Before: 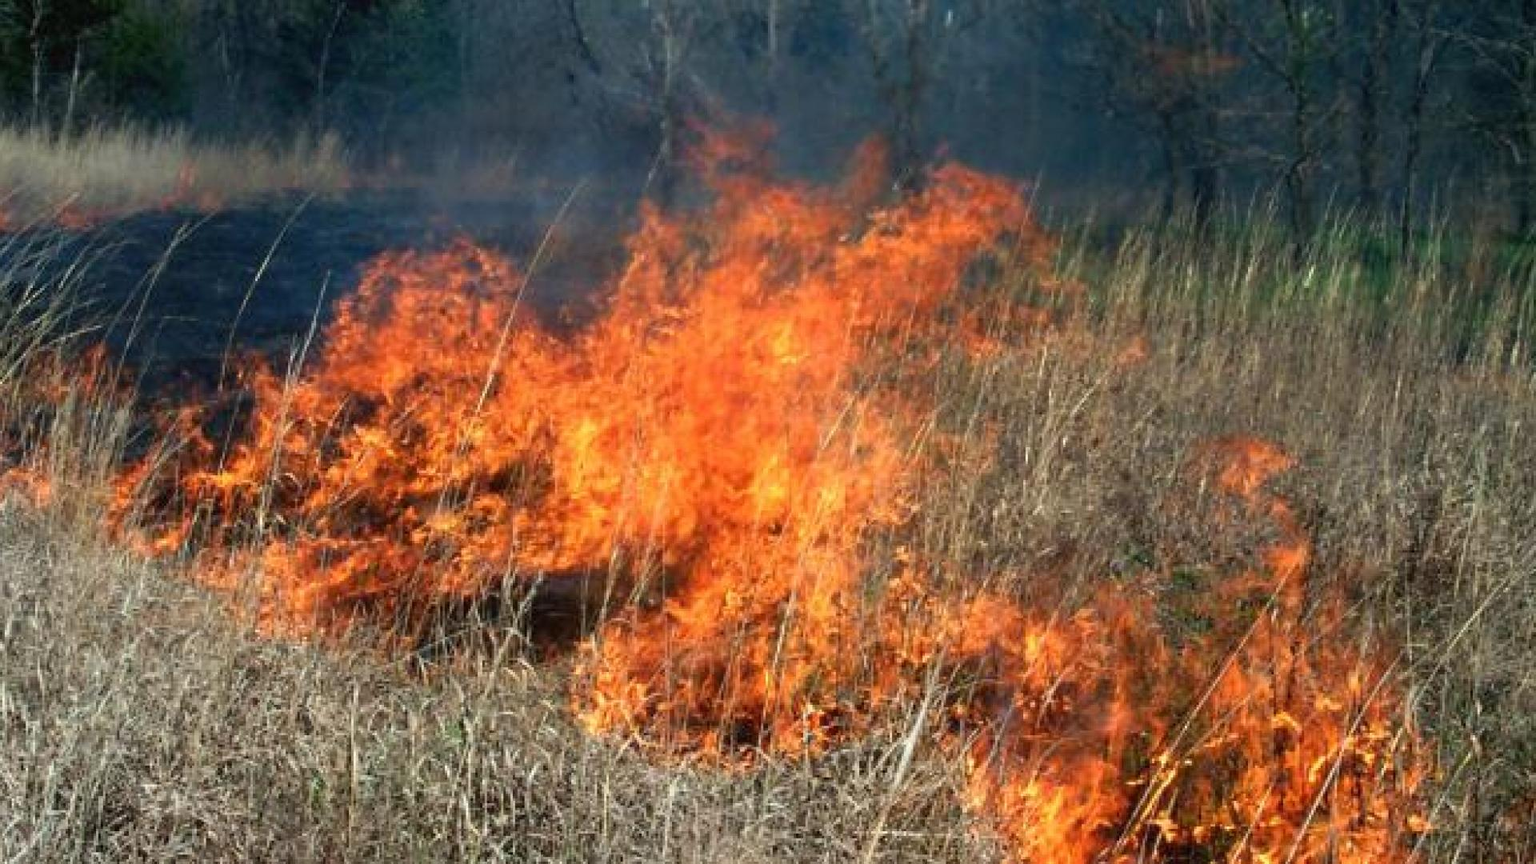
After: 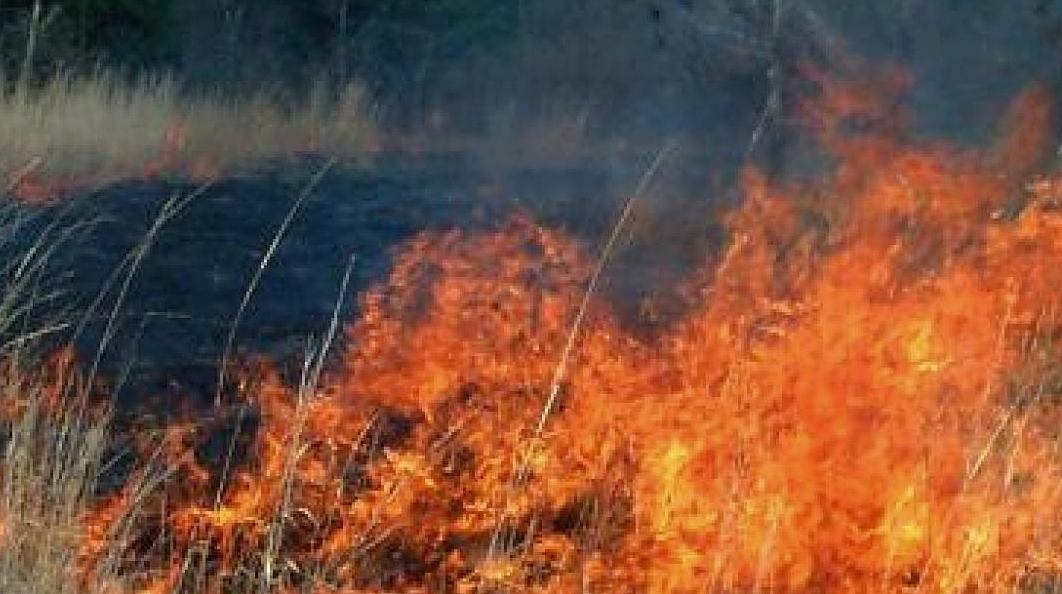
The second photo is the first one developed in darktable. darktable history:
crop and rotate: left 3.041%, top 7.685%, right 41.615%, bottom 37.229%
tone equalizer: -8 EV -0.001 EV, -7 EV 0.002 EV, -6 EV -0.005 EV, -5 EV -0.003 EV, -4 EV -0.072 EV, -3 EV -0.206 EV, -2 EV -0.276 EV, -1 EV 0.085 EV, +0 EV 0.281 EV, edges refinement/feathering 500, mask exposure compensation -1.57 EV, preserve details no
sharpen: amount 0.492
